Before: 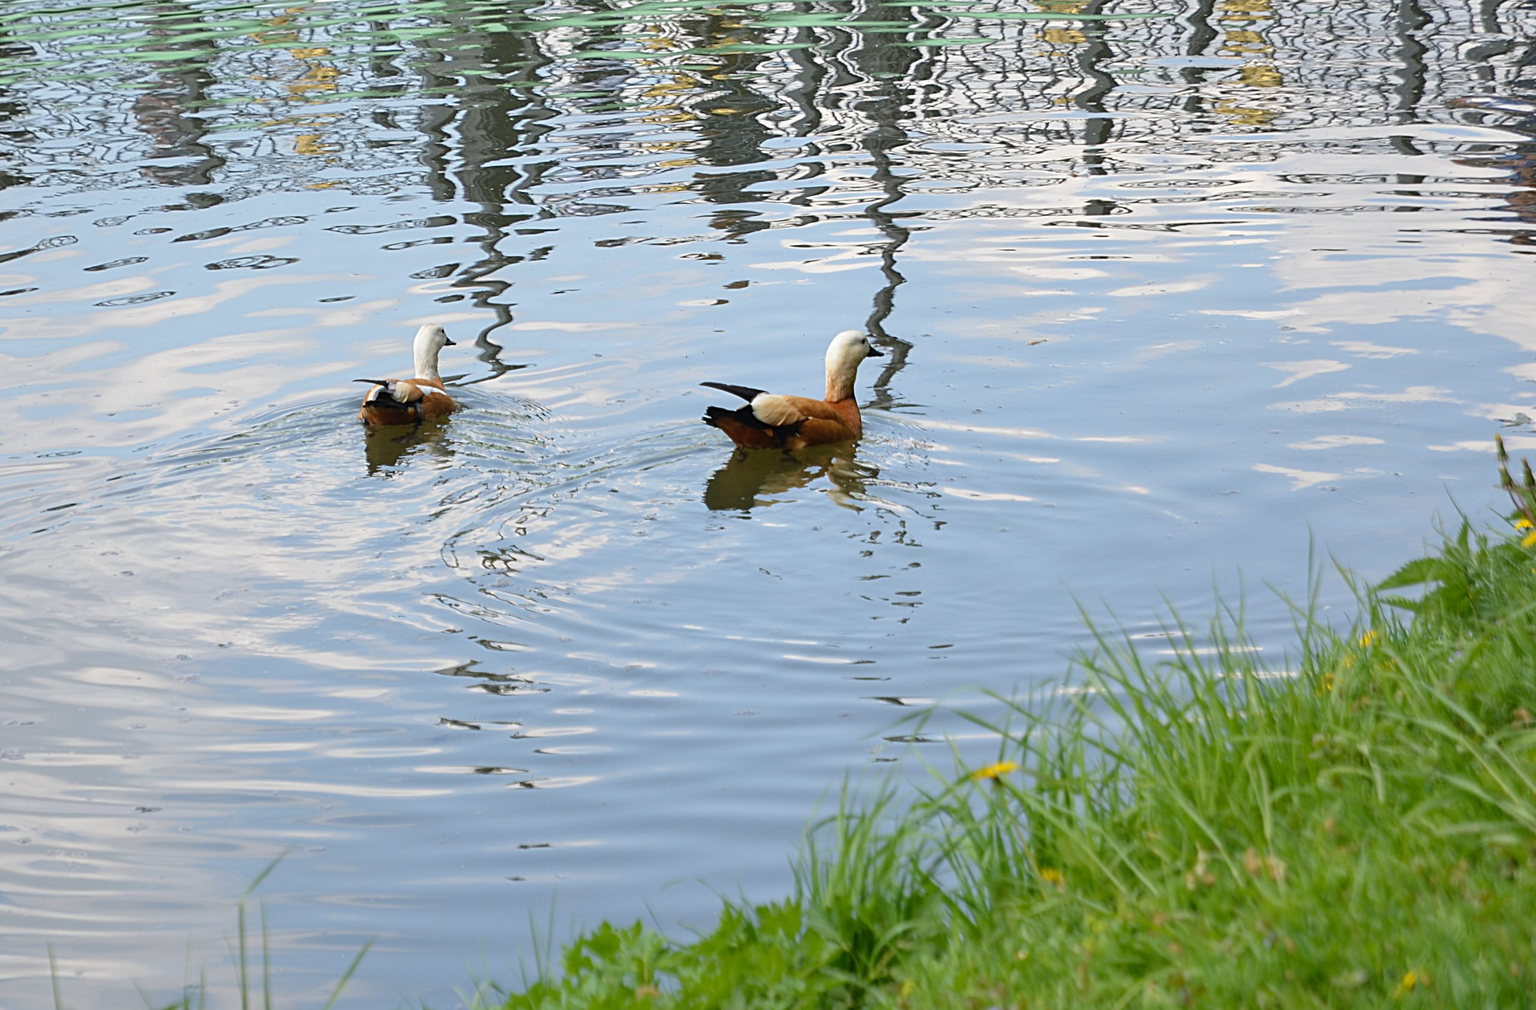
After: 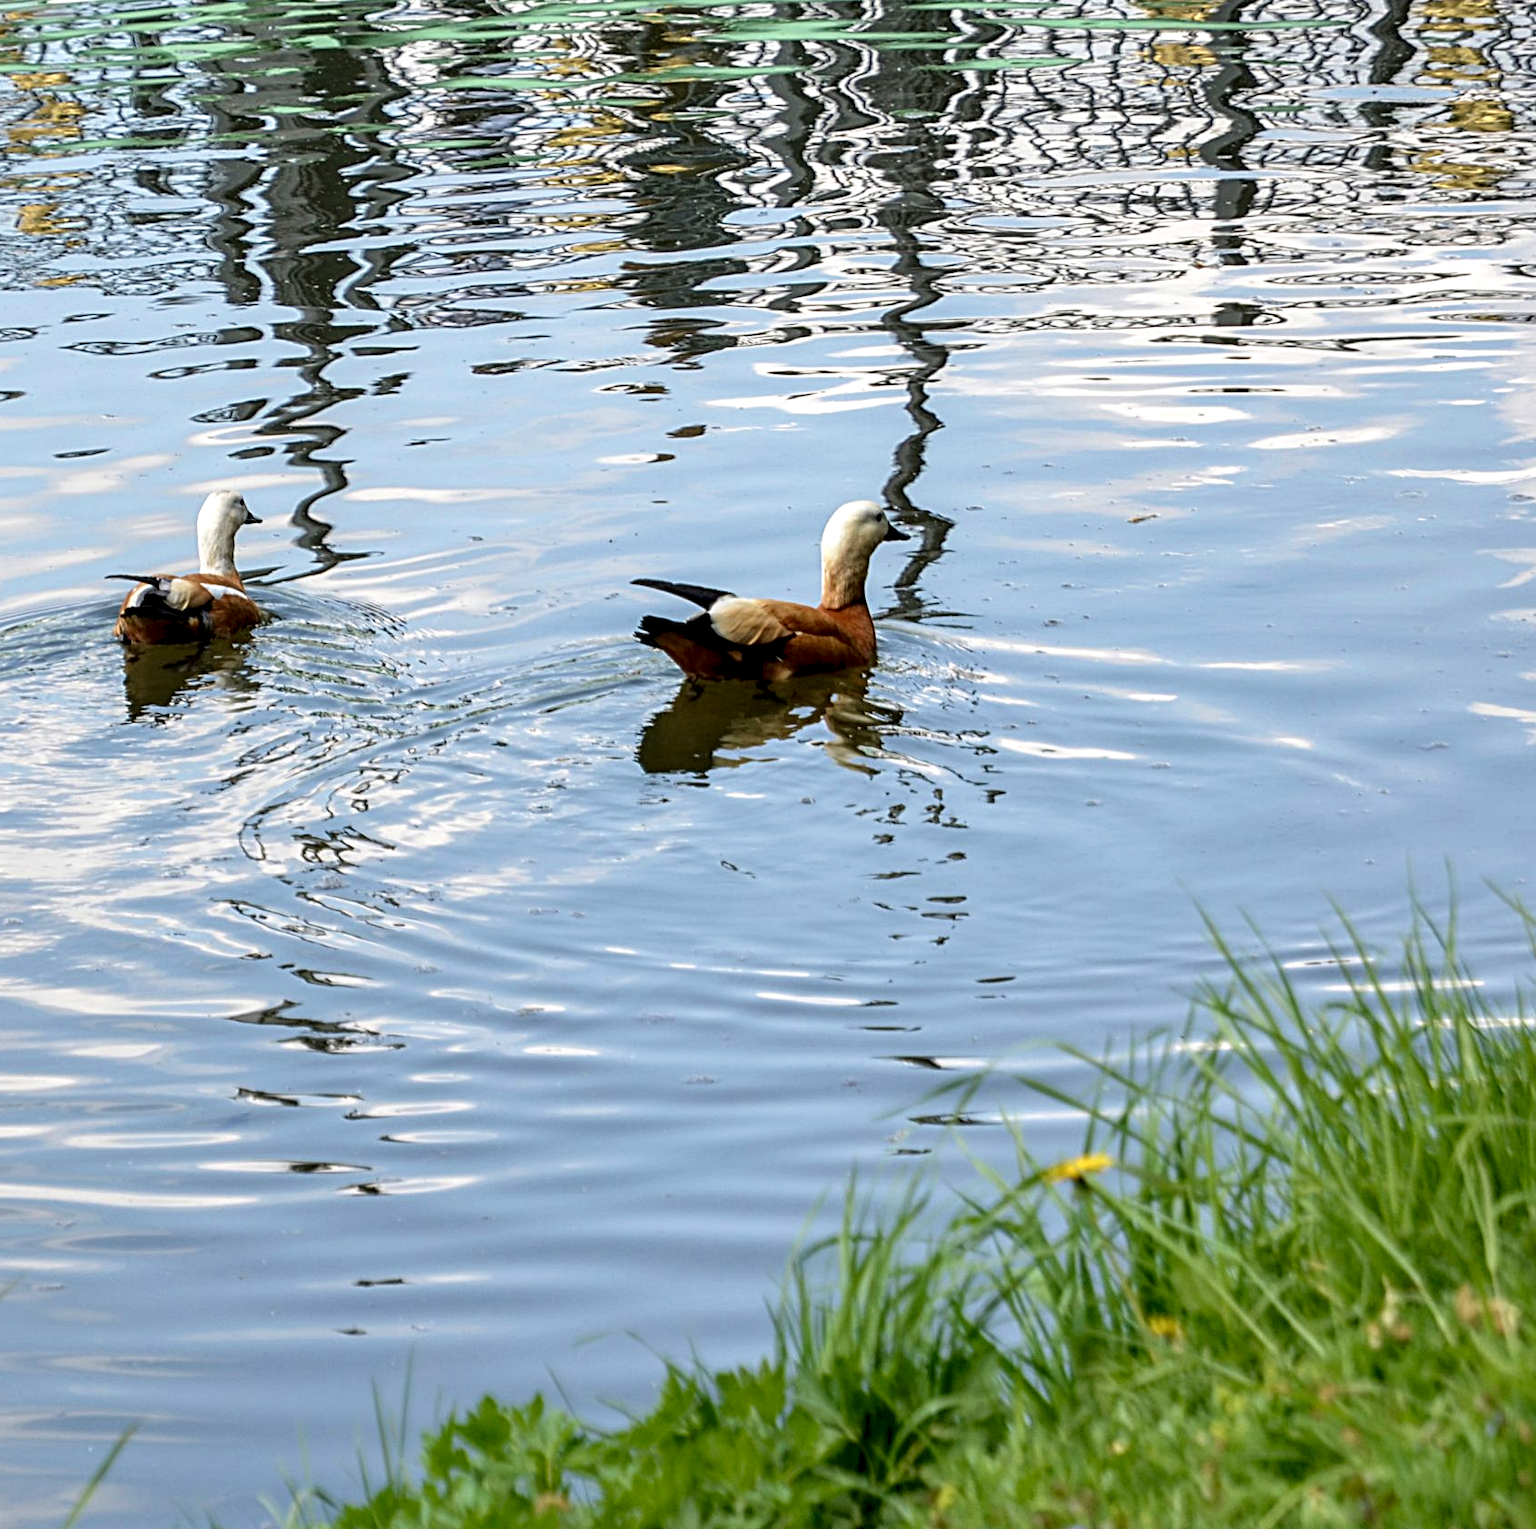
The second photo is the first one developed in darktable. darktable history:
crop and rotate: left 18.442%, right 15.508%
velvia: strength 17%
local contrast: highlights 65%, shadows 54%, detail 169%, midtone range 0.514
